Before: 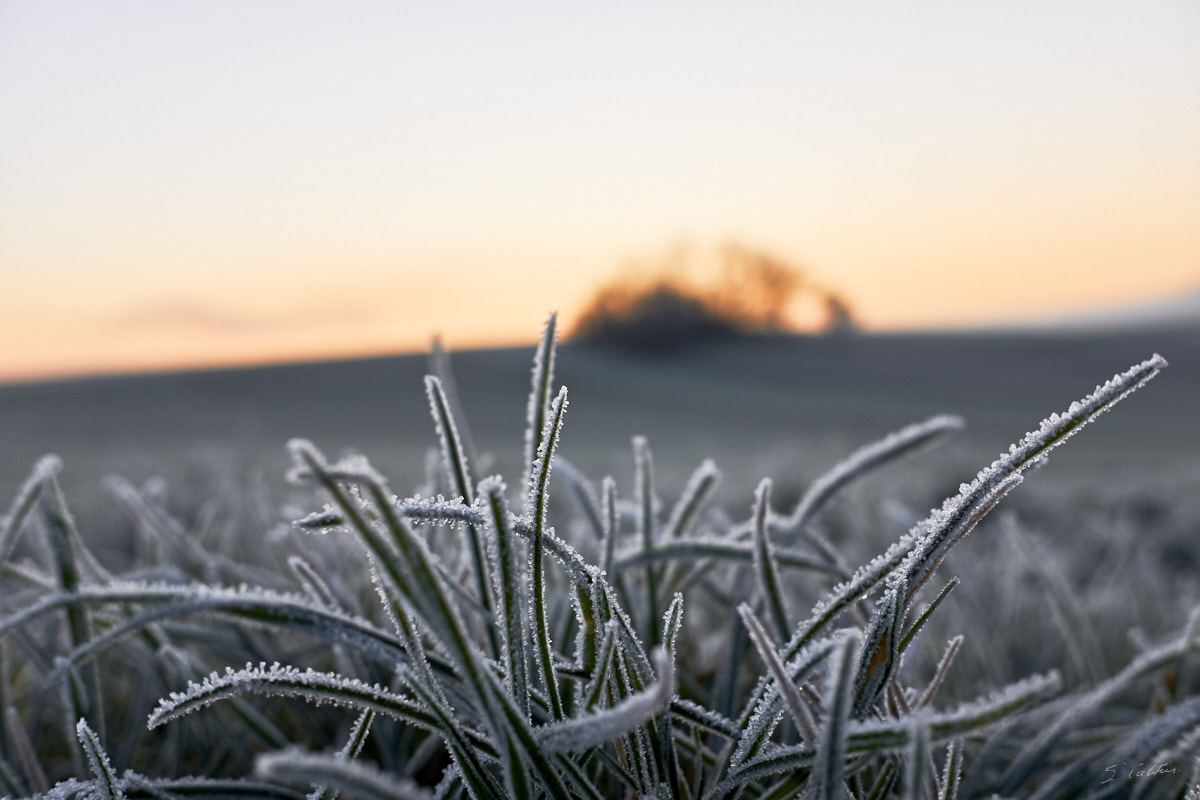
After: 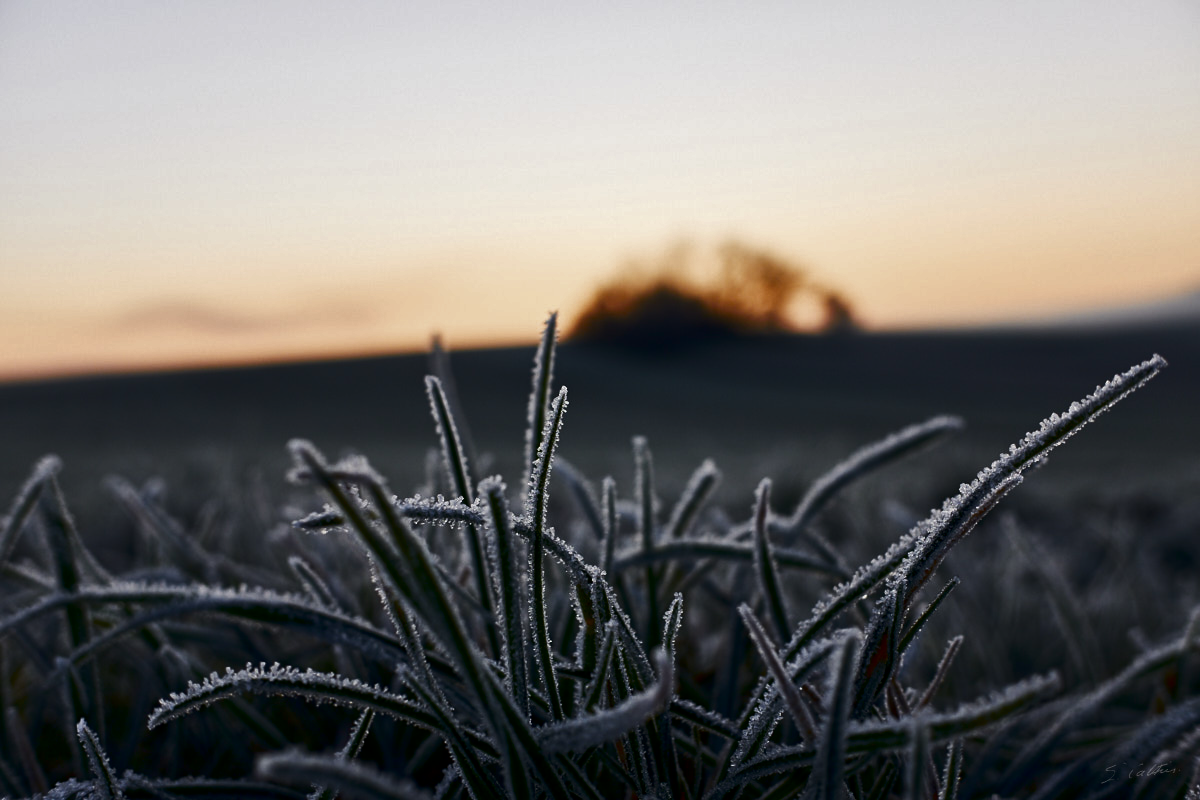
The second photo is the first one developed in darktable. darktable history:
contrast brightness saturation: brightness -0.517
